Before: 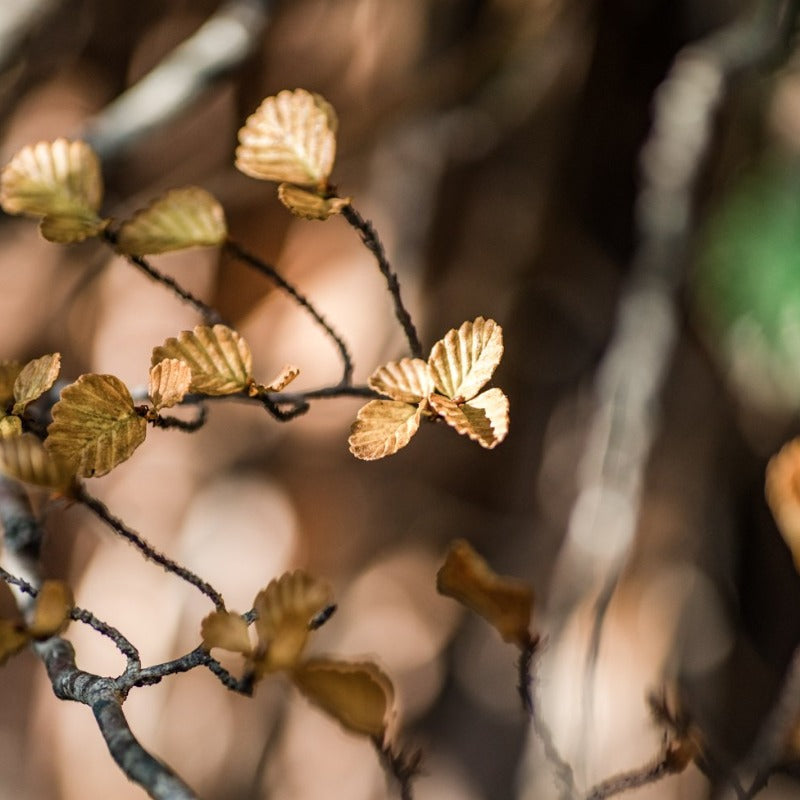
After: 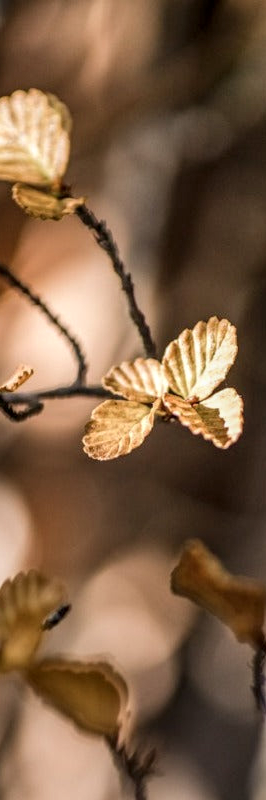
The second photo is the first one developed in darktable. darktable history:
shadows and highlights: low approximation 0.01, soften with gaussian
crop: left 33.36%, right 33.36%
white balance: red 1, blue 1
local contrast: on, module defaults
